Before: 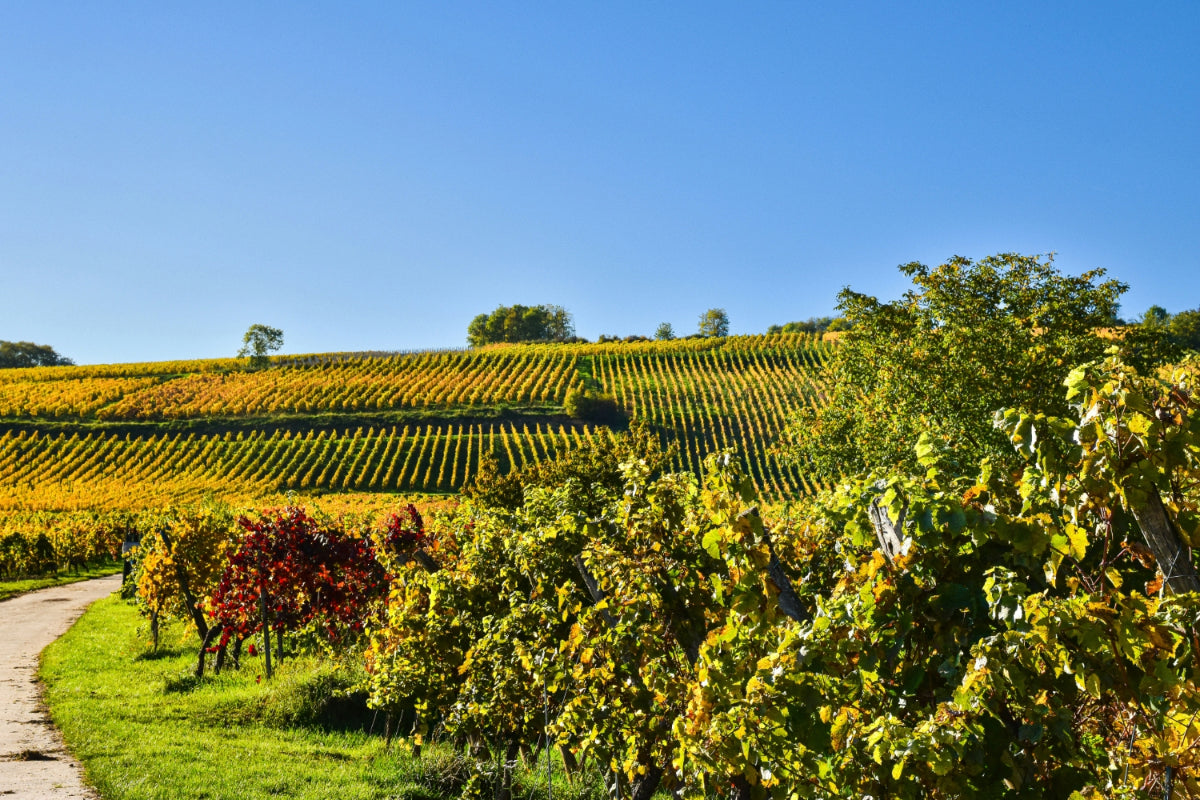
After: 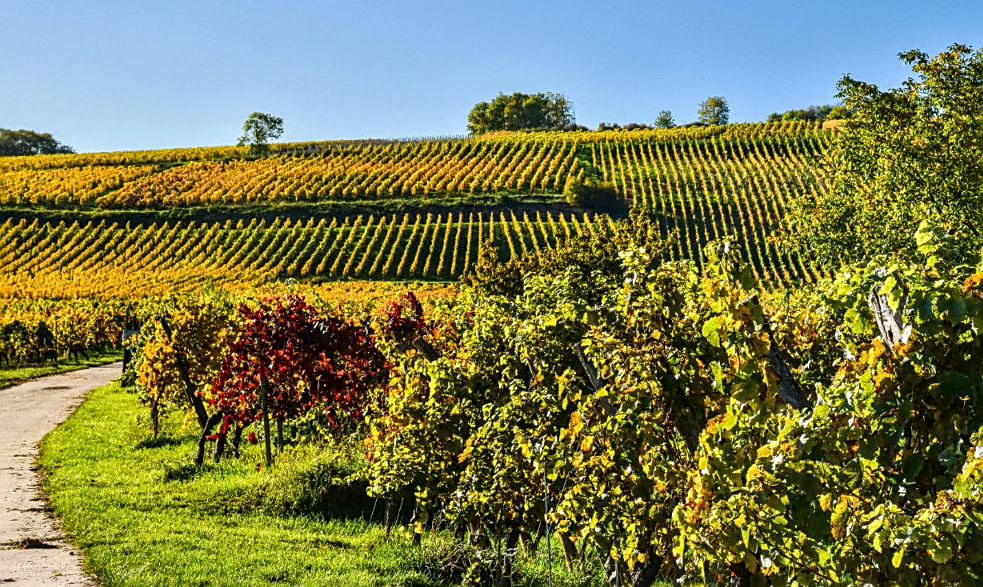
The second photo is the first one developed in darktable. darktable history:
sharpen: on, module defaults
local contrast: detail 130%
crop: top 26.546%, right 18.049%
